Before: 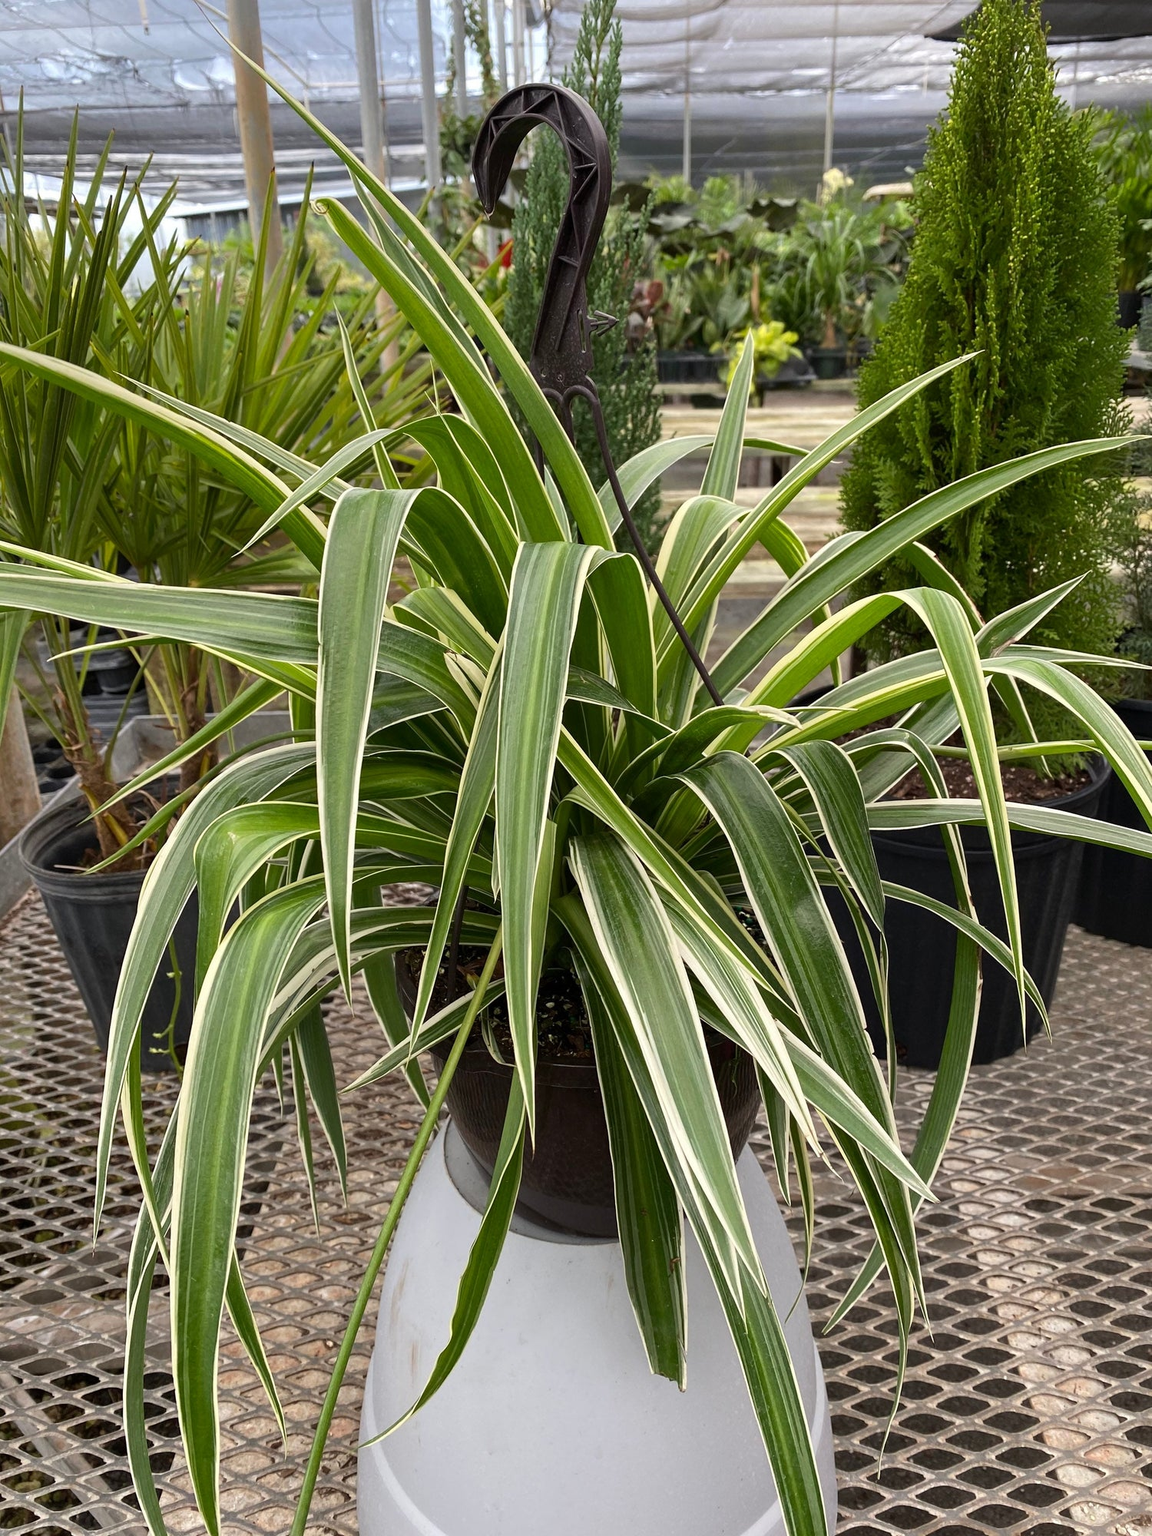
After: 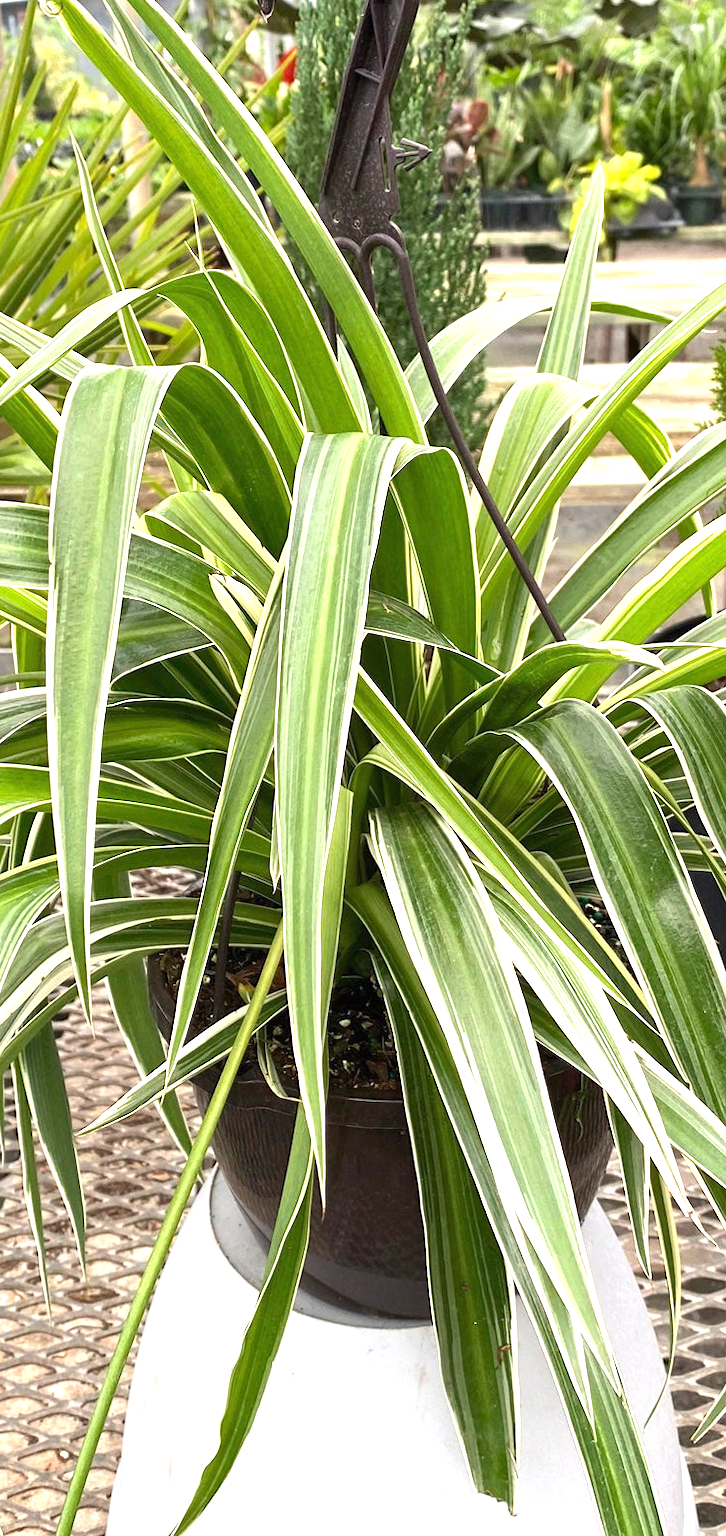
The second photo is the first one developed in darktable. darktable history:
crop and rotate: angle 0.021°, left 24.309%, top 13.144%, right 26.102%, bottom 8.28%
exposure: black level correction 0, exposure 1.276 EV, compensate highlight preservation false
